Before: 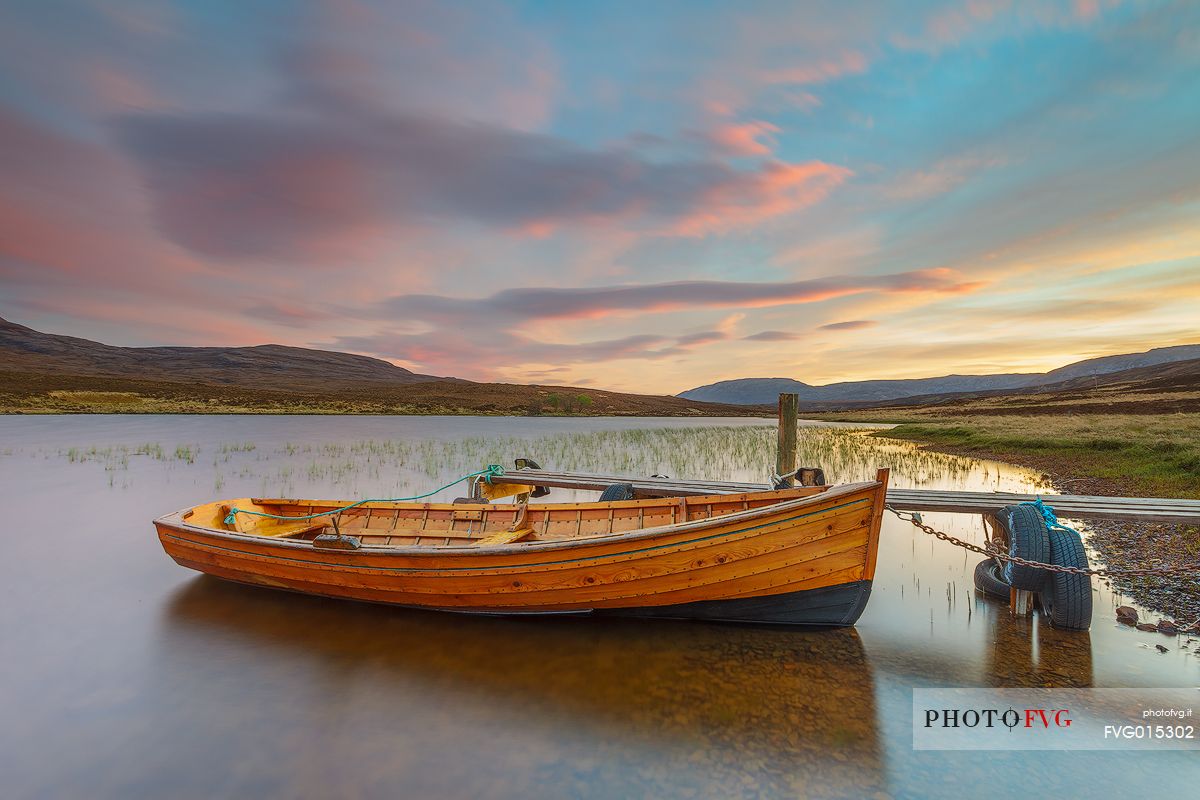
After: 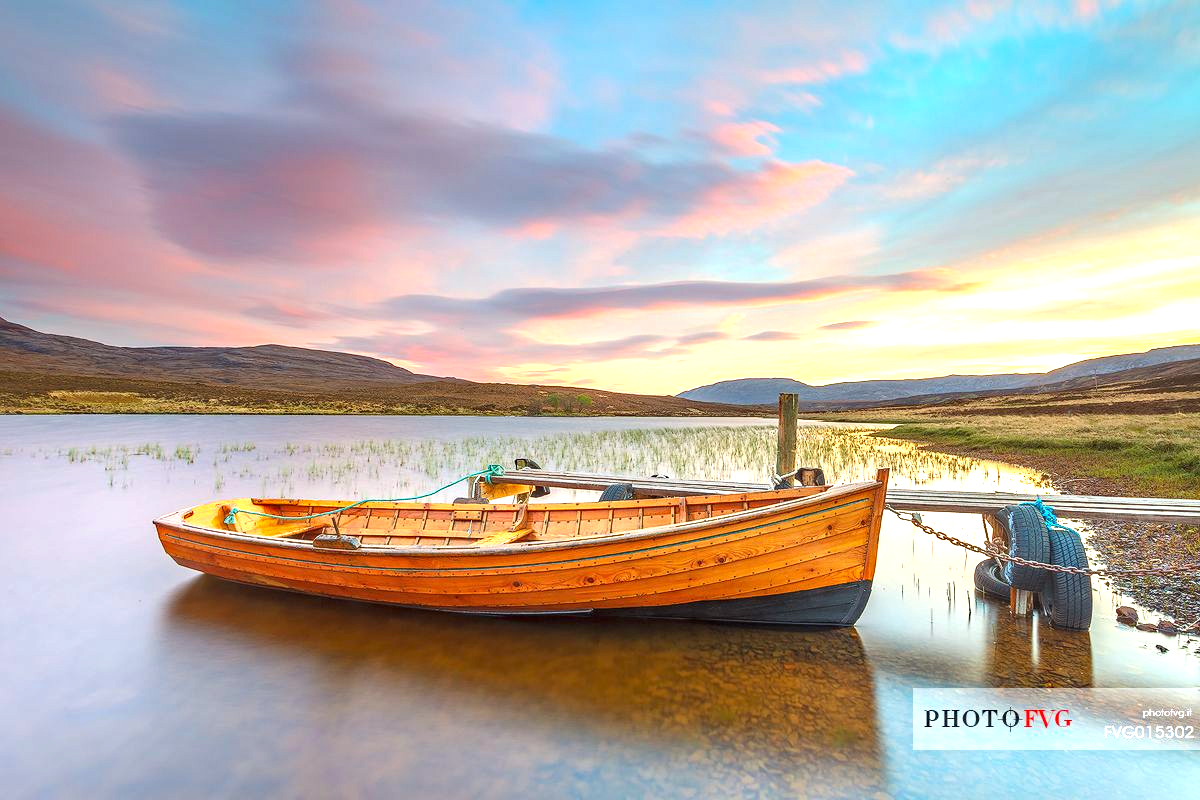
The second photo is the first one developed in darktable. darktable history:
haze removal: adaptive false
exposure: black level correction 0, exposure 1.199 EV, compensate highlight preservation false
